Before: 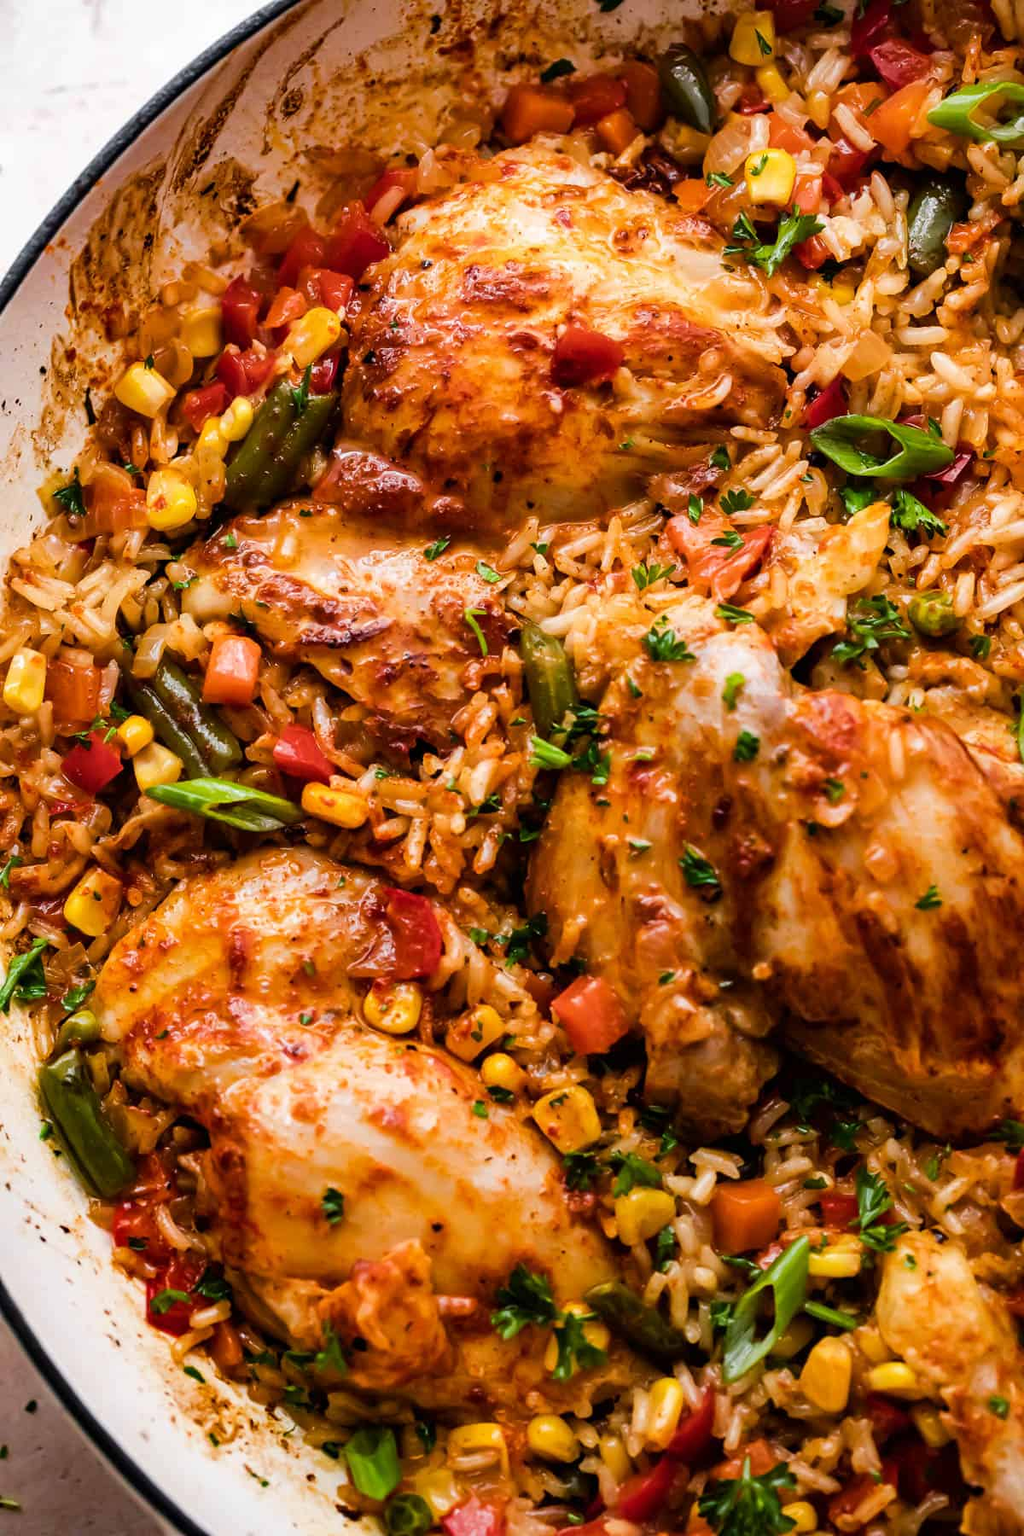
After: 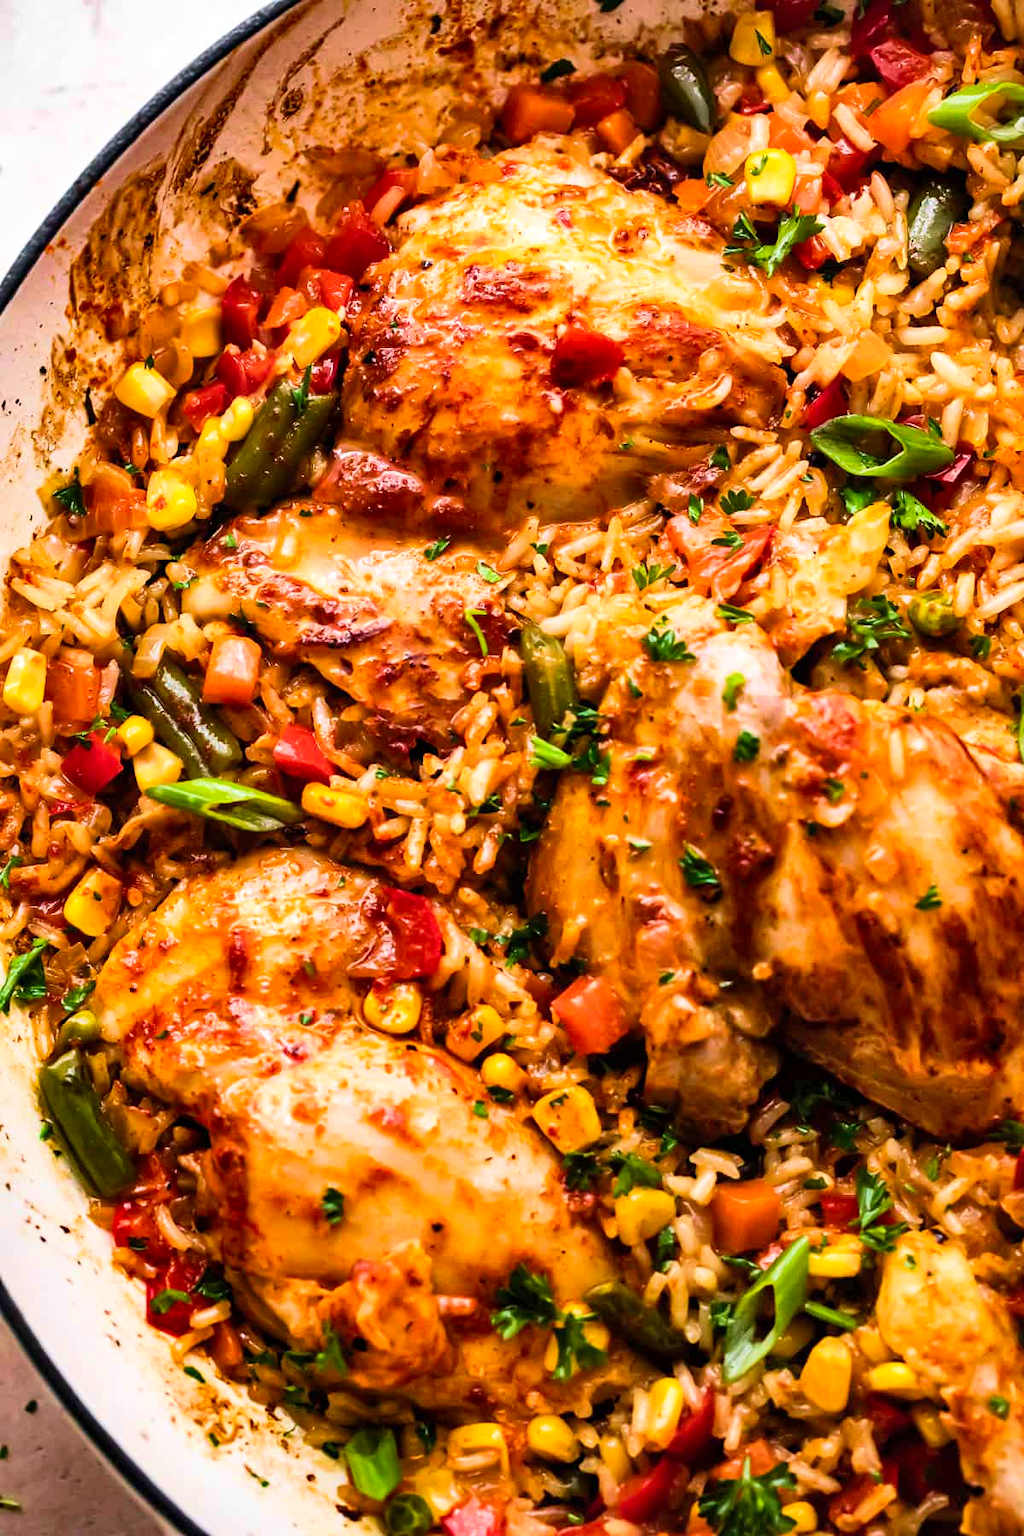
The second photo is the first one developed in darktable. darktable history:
local contrast: mode bilateral grid, contrast 20, coarseness 50, detail 120%, midtone range 0.2
shadows and highlights: low approximation 0.01, soften with gaussian
velvia: strength 30.1%
contrast brightness saturation: contrast 0.203, brightness 0.163, saturation 0.222
